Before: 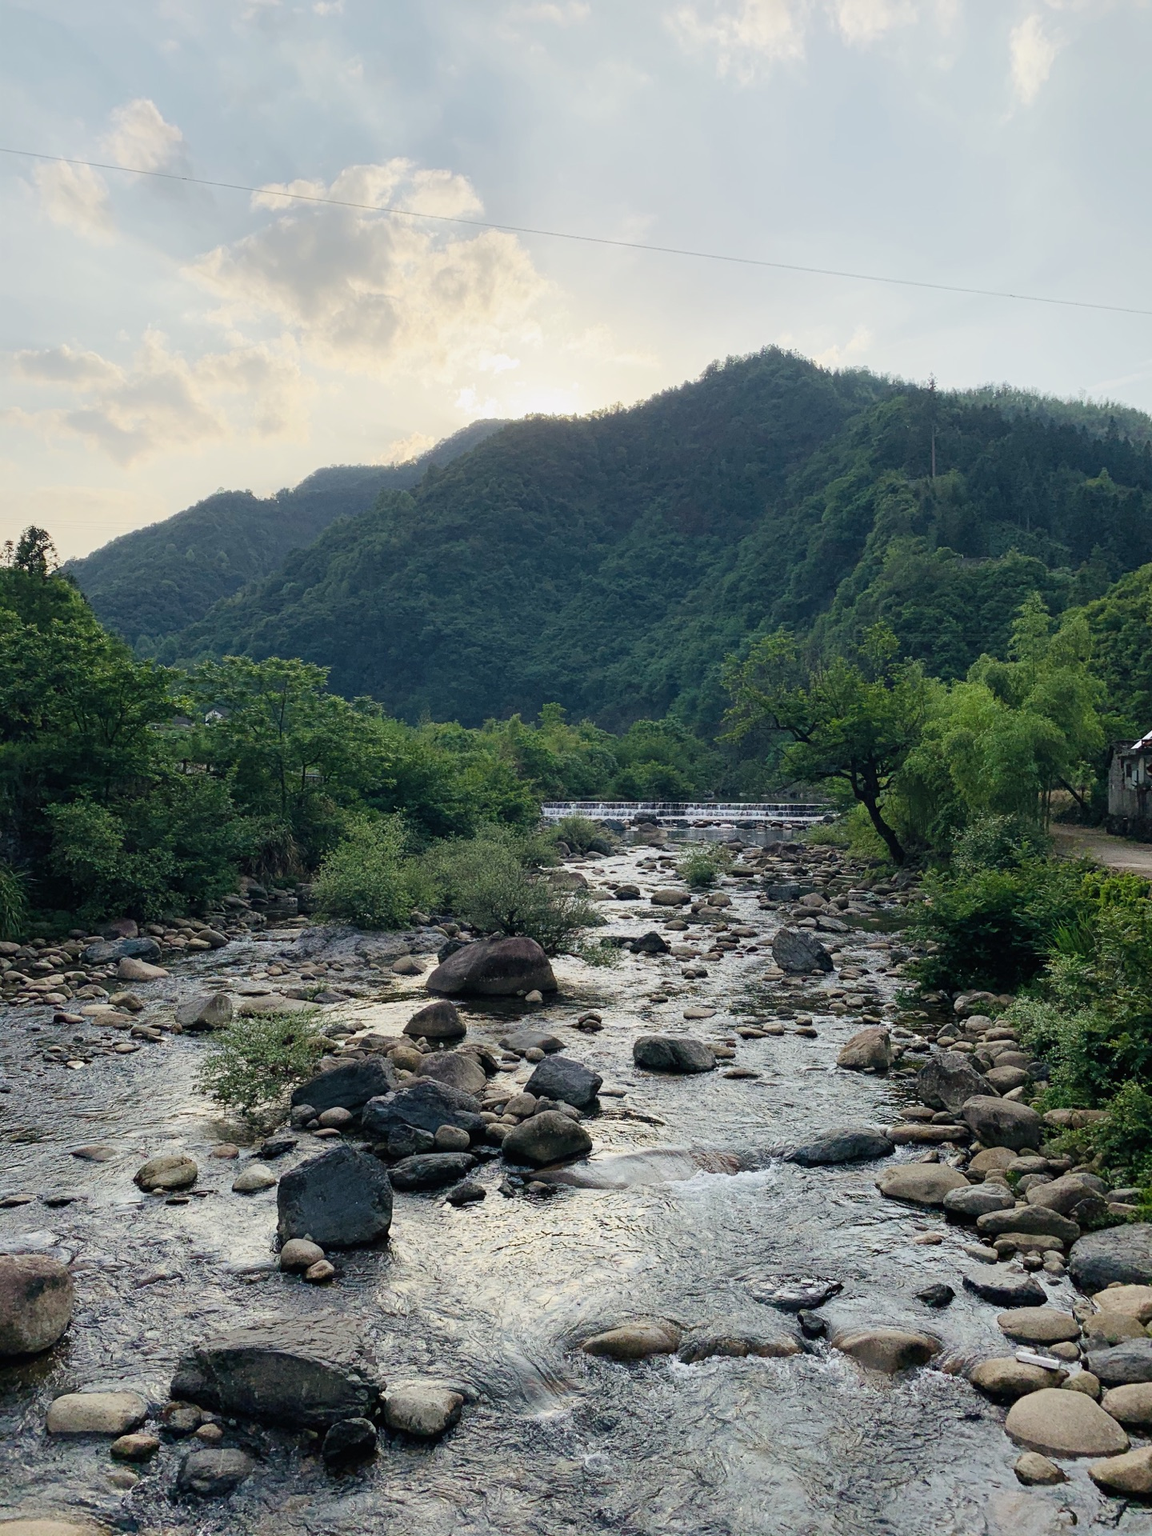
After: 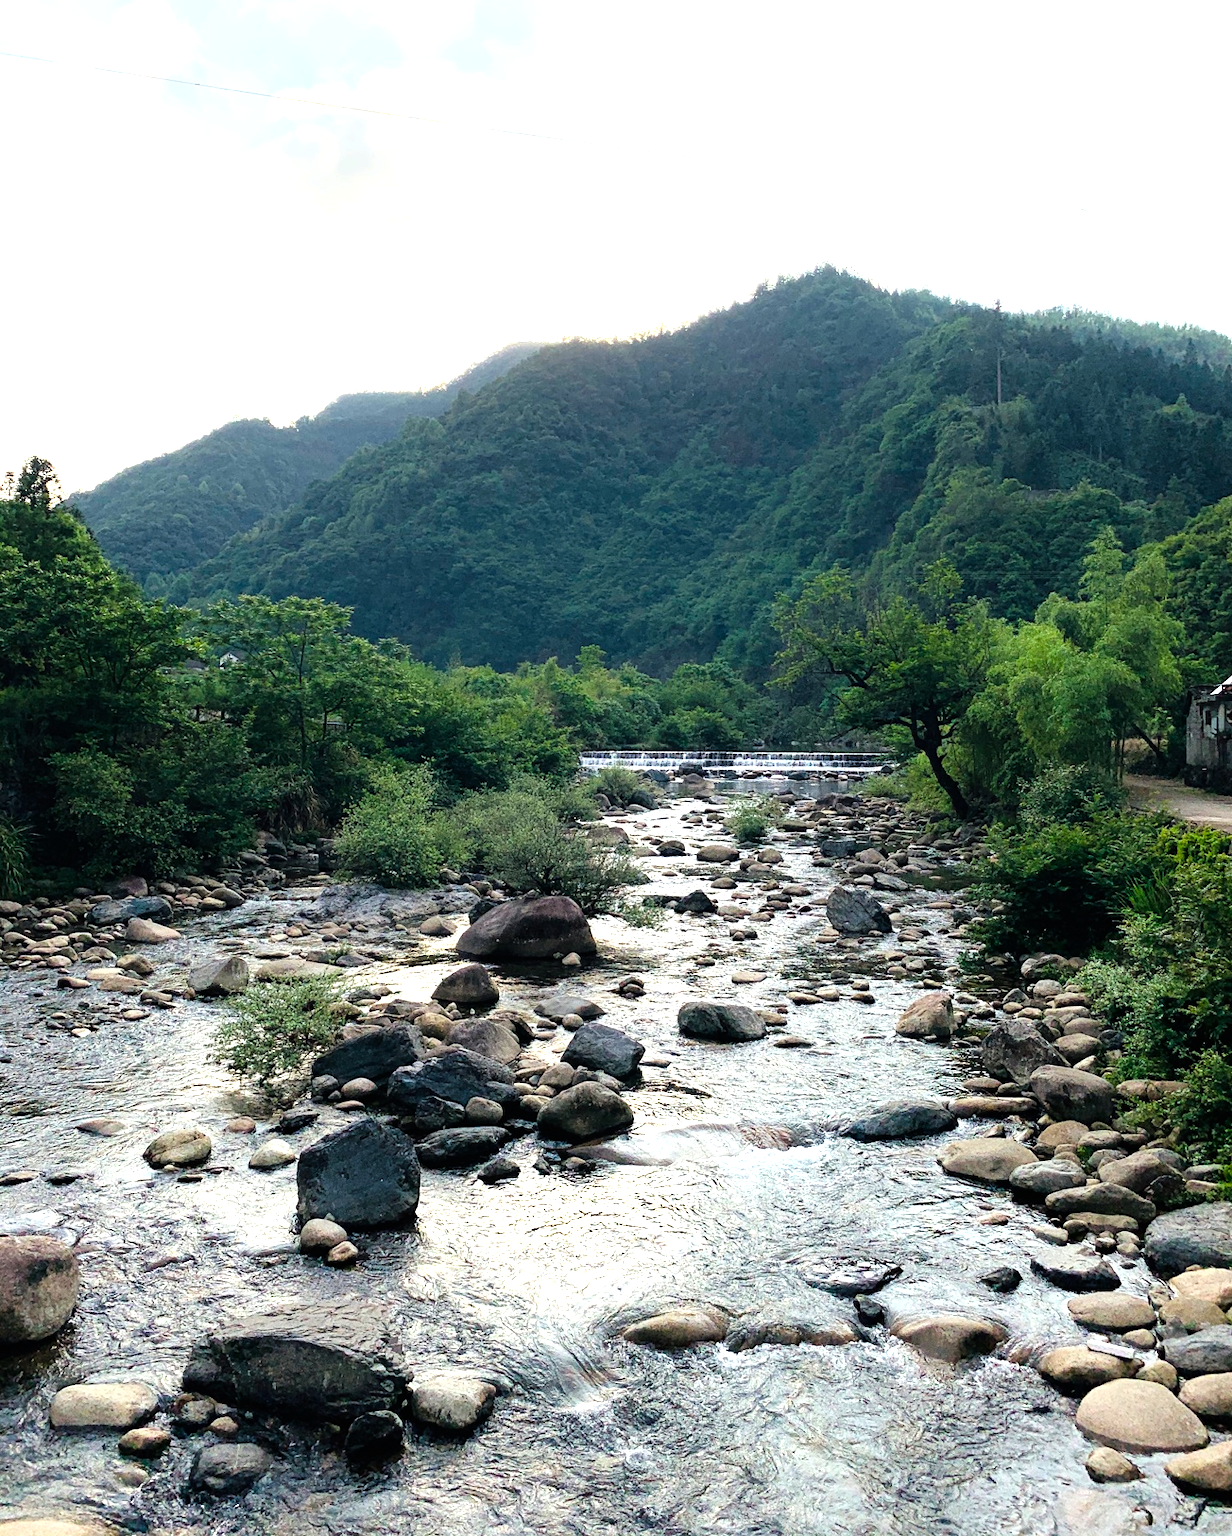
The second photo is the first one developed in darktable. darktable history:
color calibration: illuminant same as pipeline (D50), adaptation none (bypass), x 0.333, y 0.334, temperature 5013.65 K
crop and rotate: top 6.551%
tone equalizer: -8 EV -1.05 EV, -7 EV -0.997 EV, -6 EV -0.84 EV, -5 EV -0.565 EV, -3 EV 0.609 EV, -2 EV 0.876 EV, -1 EV 1 EV, +0 EV 1.08 EV
